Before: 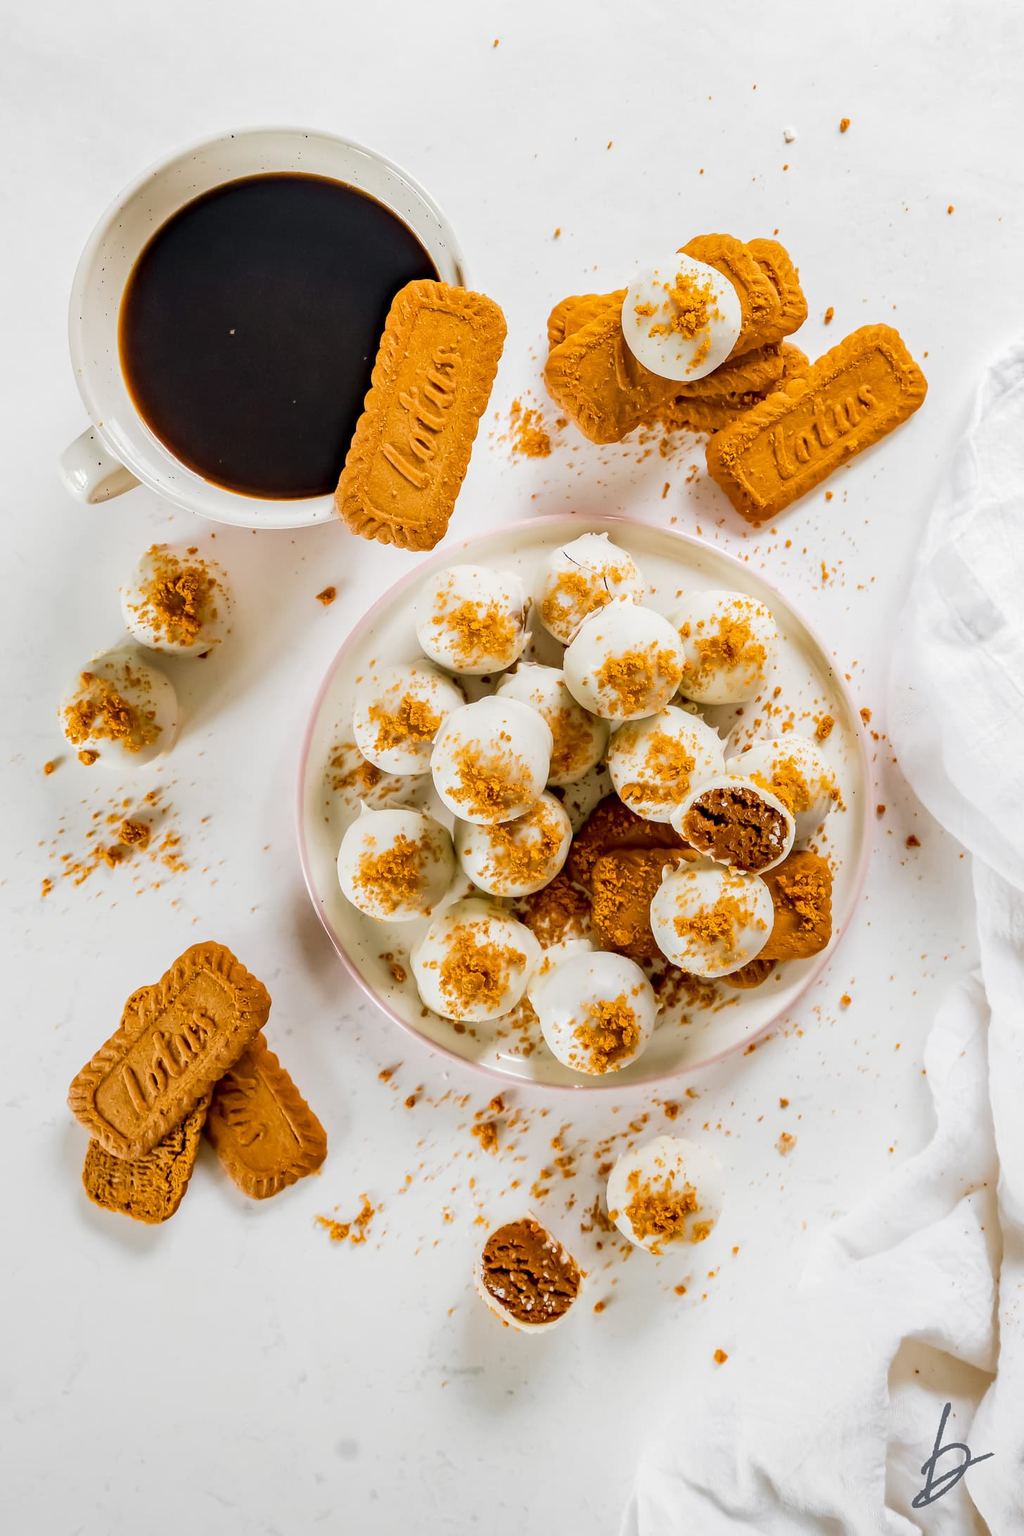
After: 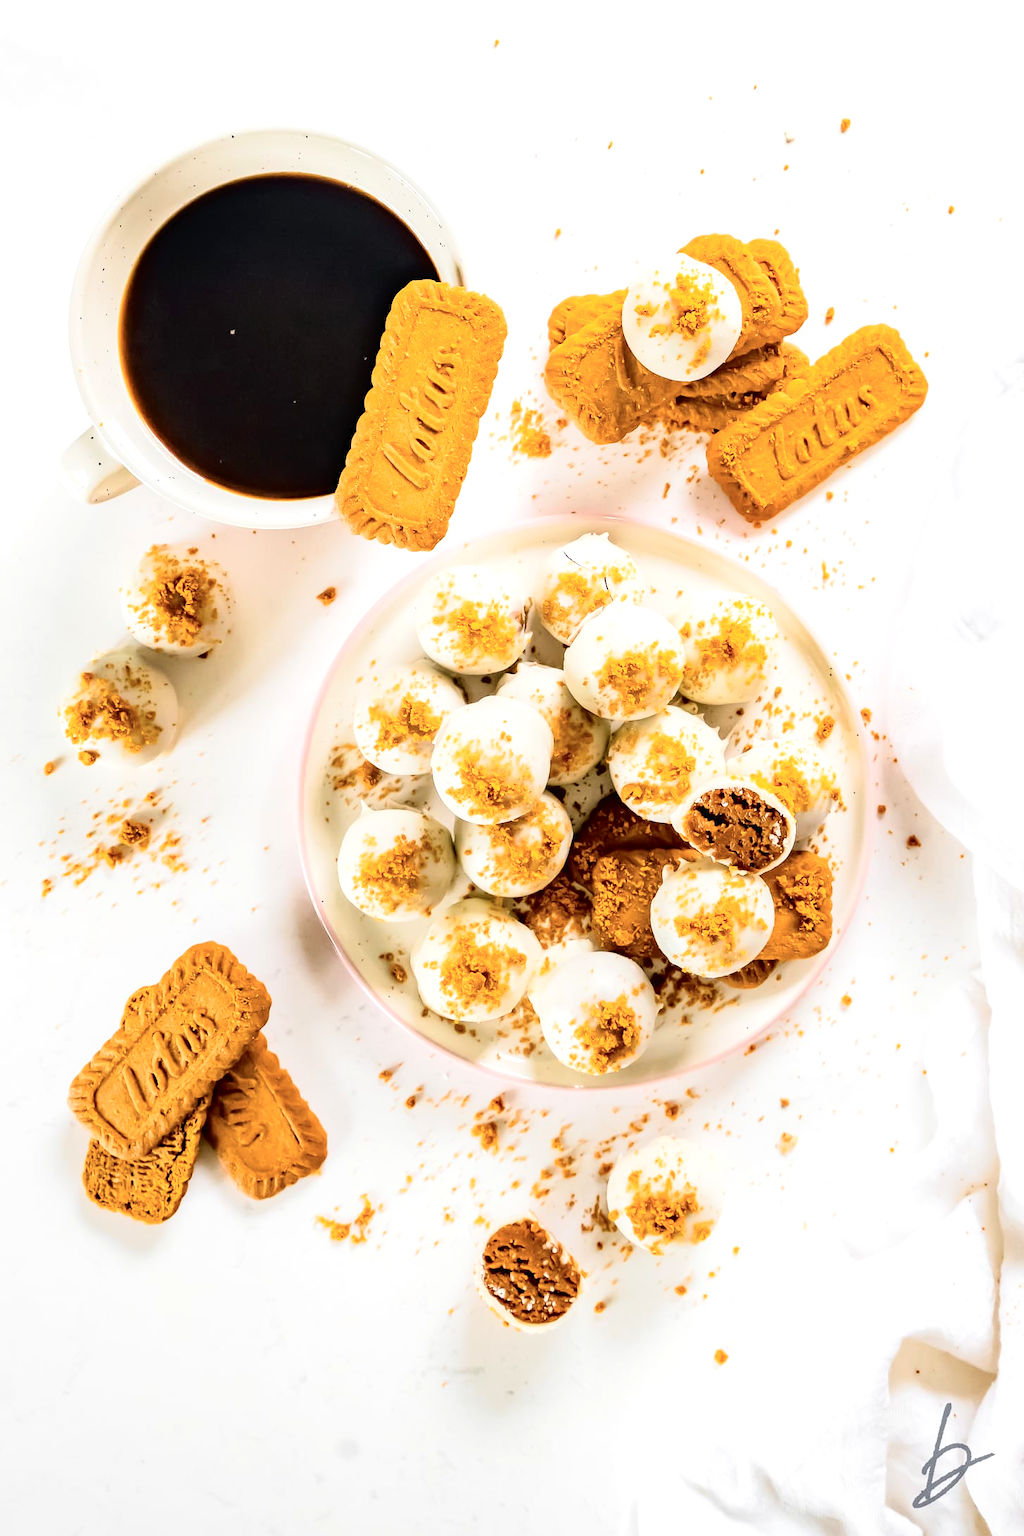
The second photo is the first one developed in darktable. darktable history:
tone equalizer: -8 EV -0.421 EV, -7 EV -0.386 EV, -6 EV -0.338 EV, -5 EV -0.249 EV, -3 EV 0.199 EV, -2 EV 0.304 EV, -1 EV 0.396 EV, +0 EV 0.388 EV, luminance estimator HSV value / RGB max
tone curve: curves: ch0 [(0, 0) (0.003, 0.016) (0.011, 0.019) (0.025, 0.023) (0.044, 0.029) (0.069, 0.042) (0.1, 0.068) (0.136, 0.101) (0.177, 0.143) (0.224, 0.21) (0.277, 0.289) (0.335, 0.379) (0.399, 0.476) (0.468, 0.569) (0.543, 0.654) (0.623, 0.75) (0.709, 0.822) (0.801, 0.893) (0.898, 0.946) (1, 1)], color space Lab, independent channels, preserve colors none
